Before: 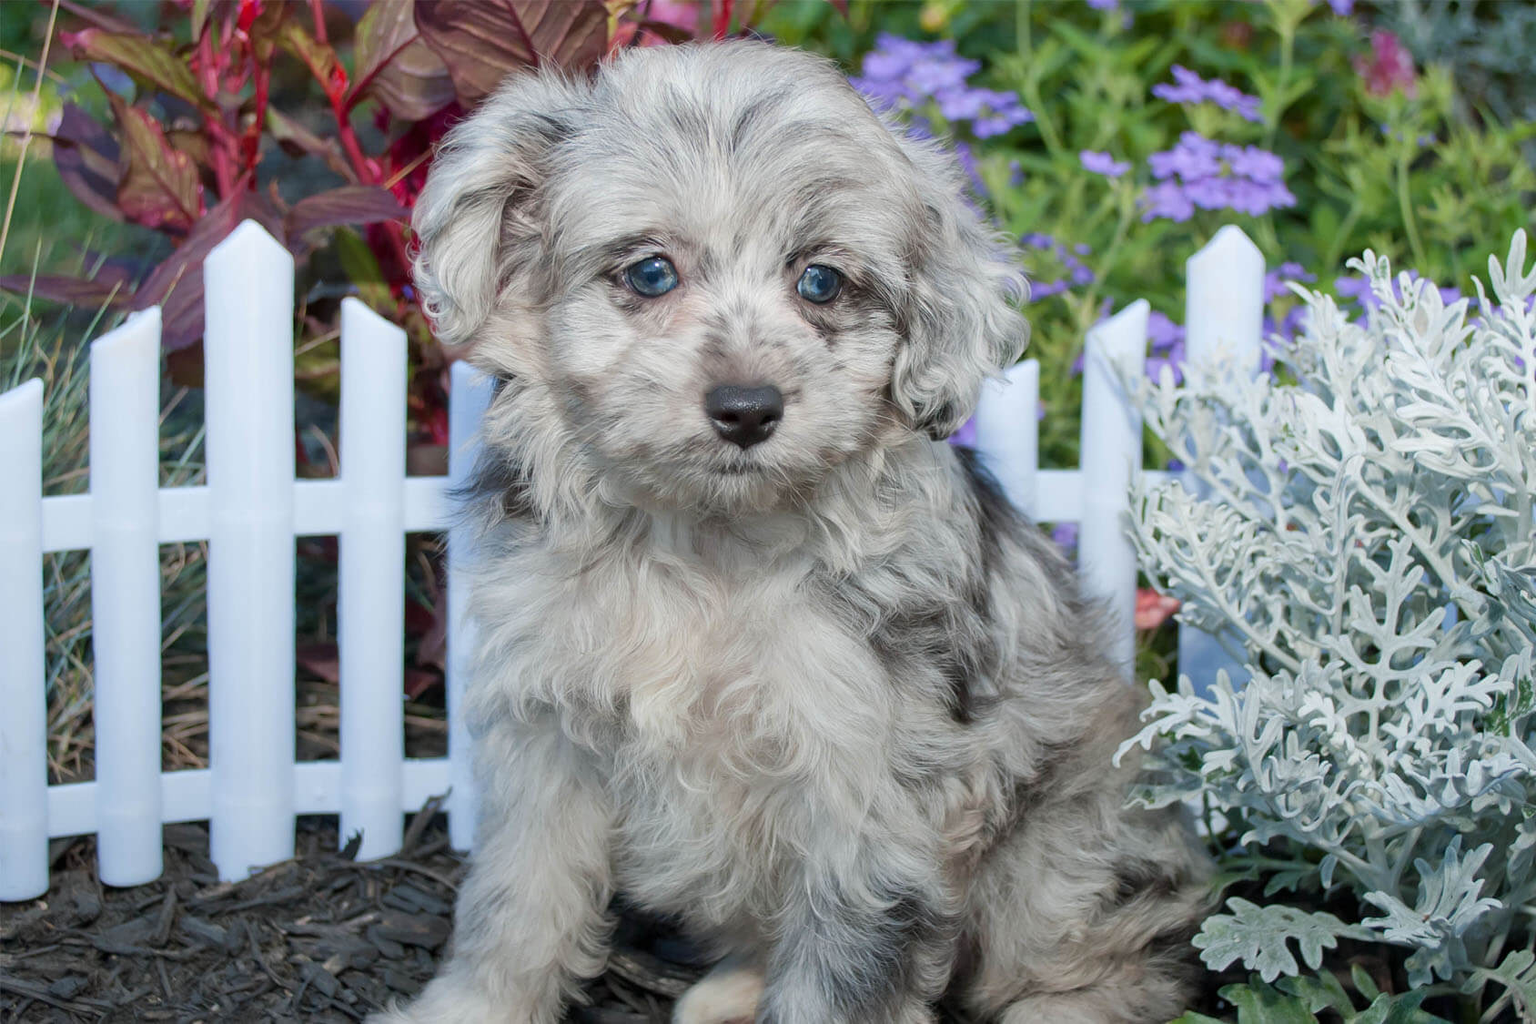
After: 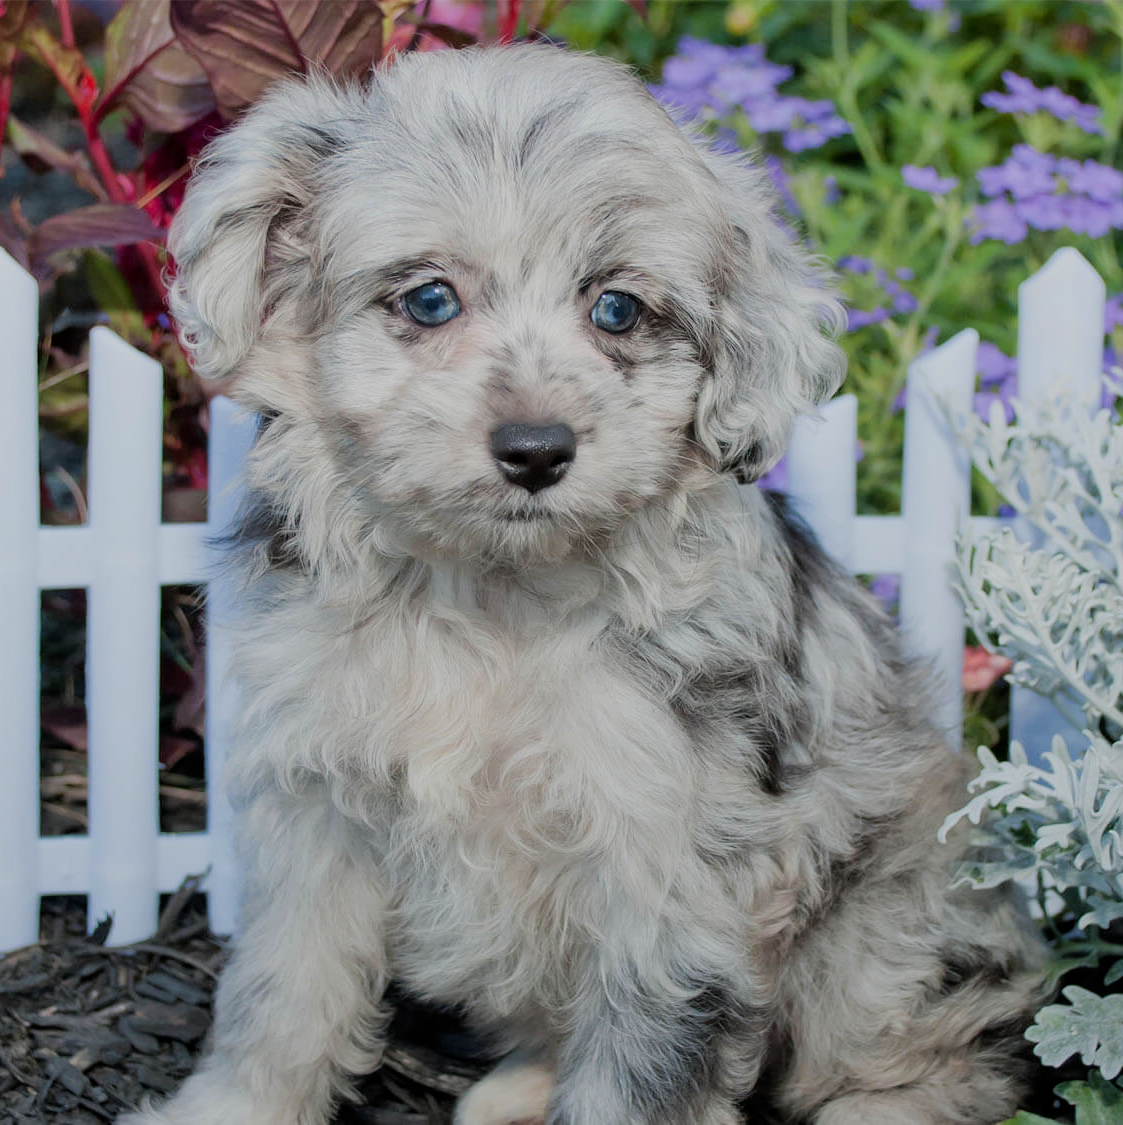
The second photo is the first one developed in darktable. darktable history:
filmic rgb: black relative exposure -7.65 EV, white relative exposure 4.56 EV, hardness 3.61
crop: left 16.899%, right 16.556%
